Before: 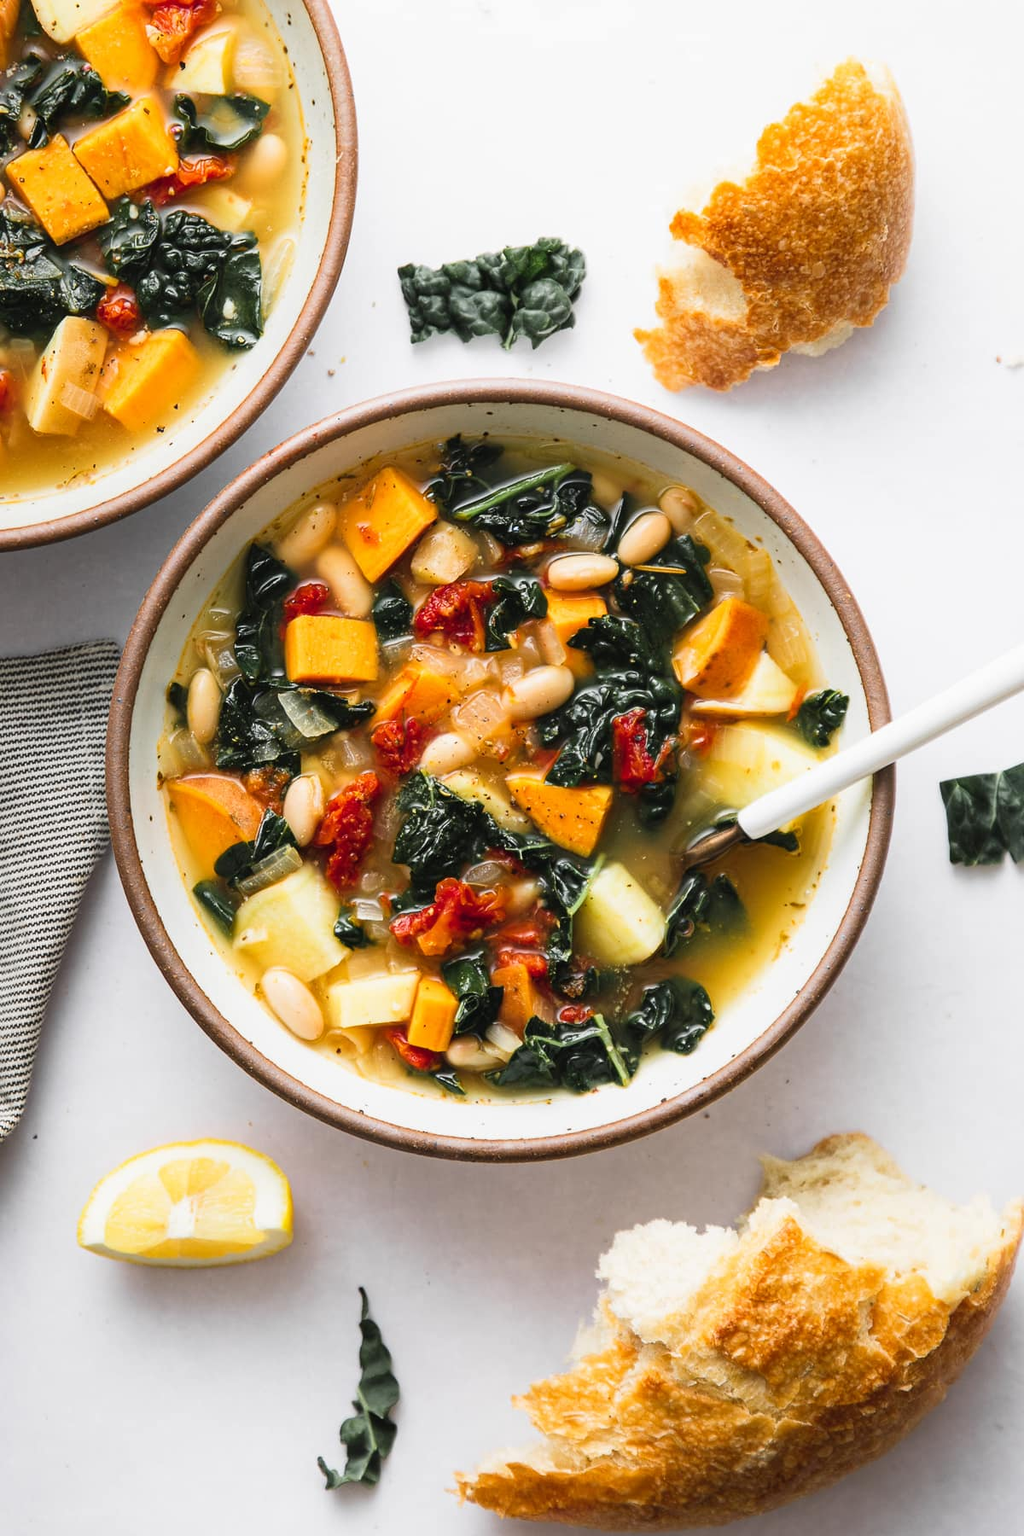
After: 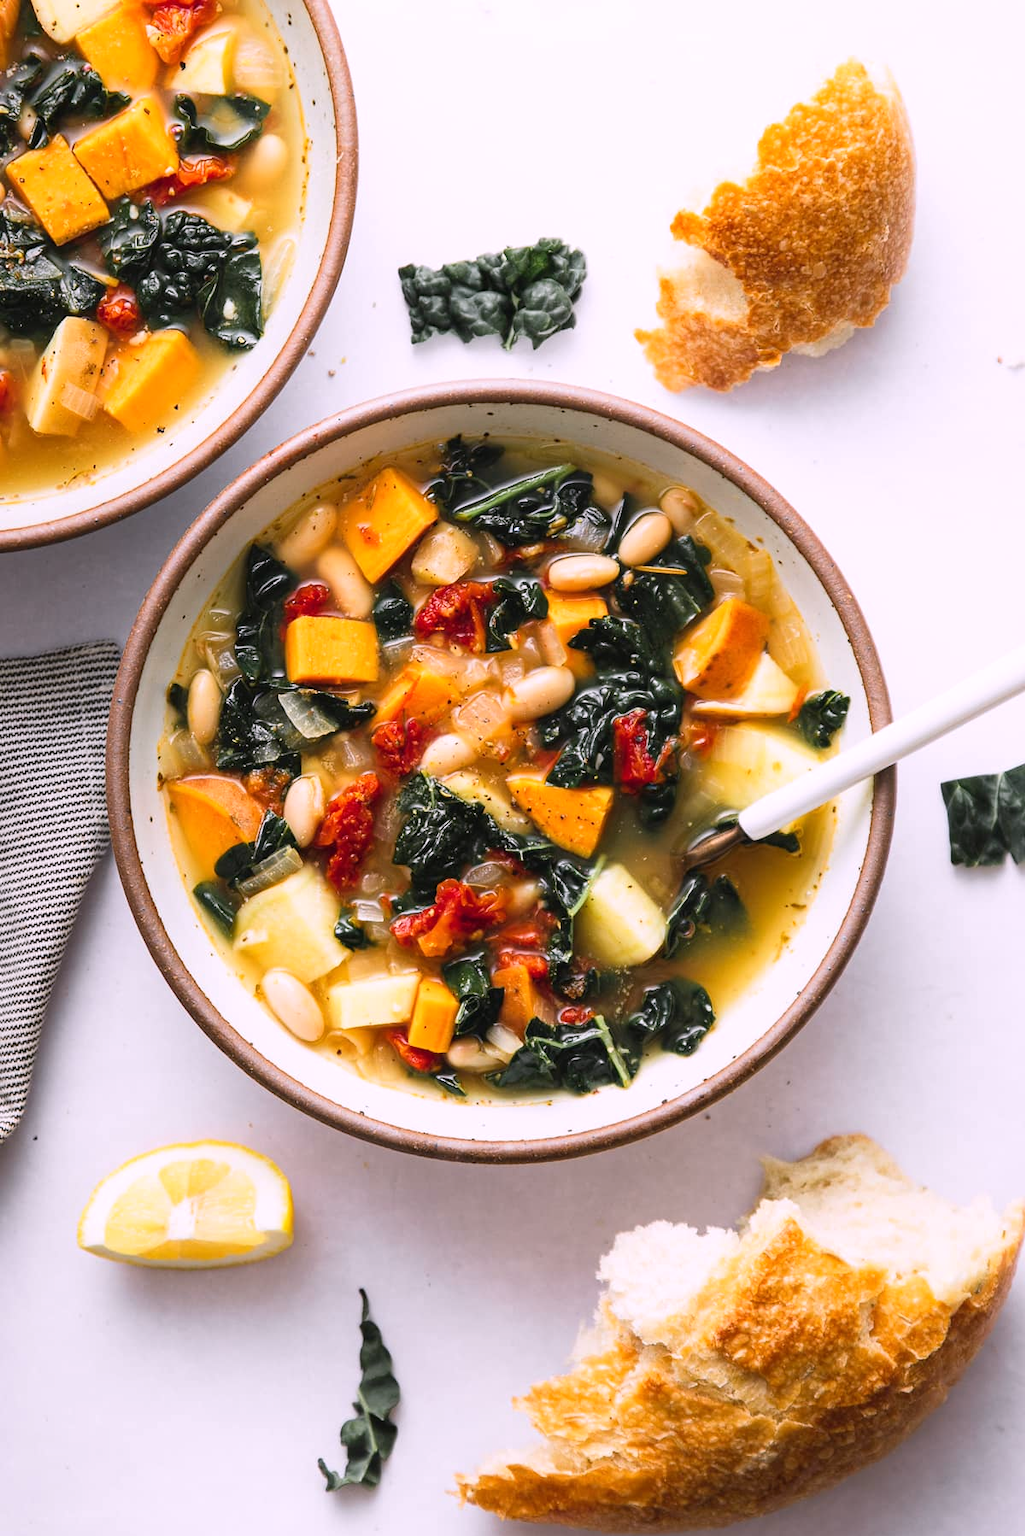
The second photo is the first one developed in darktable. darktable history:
crop: bottom 0.071%
white balance: red 1.05, blue 1.072
